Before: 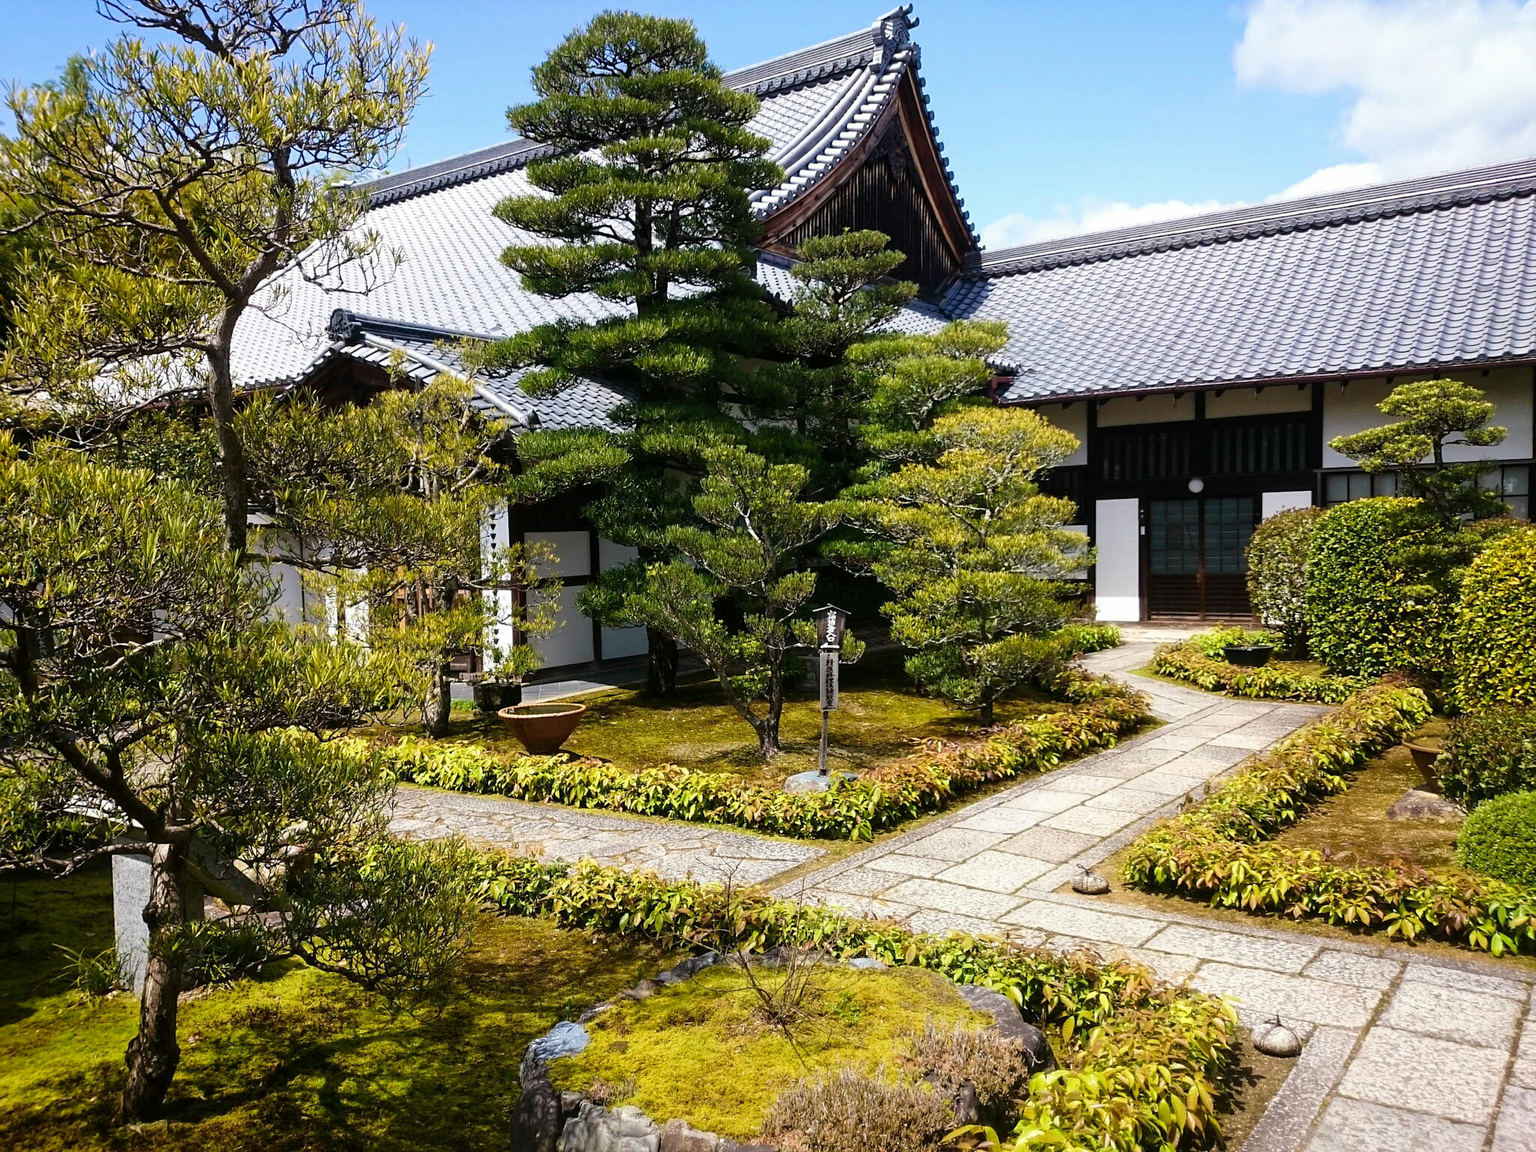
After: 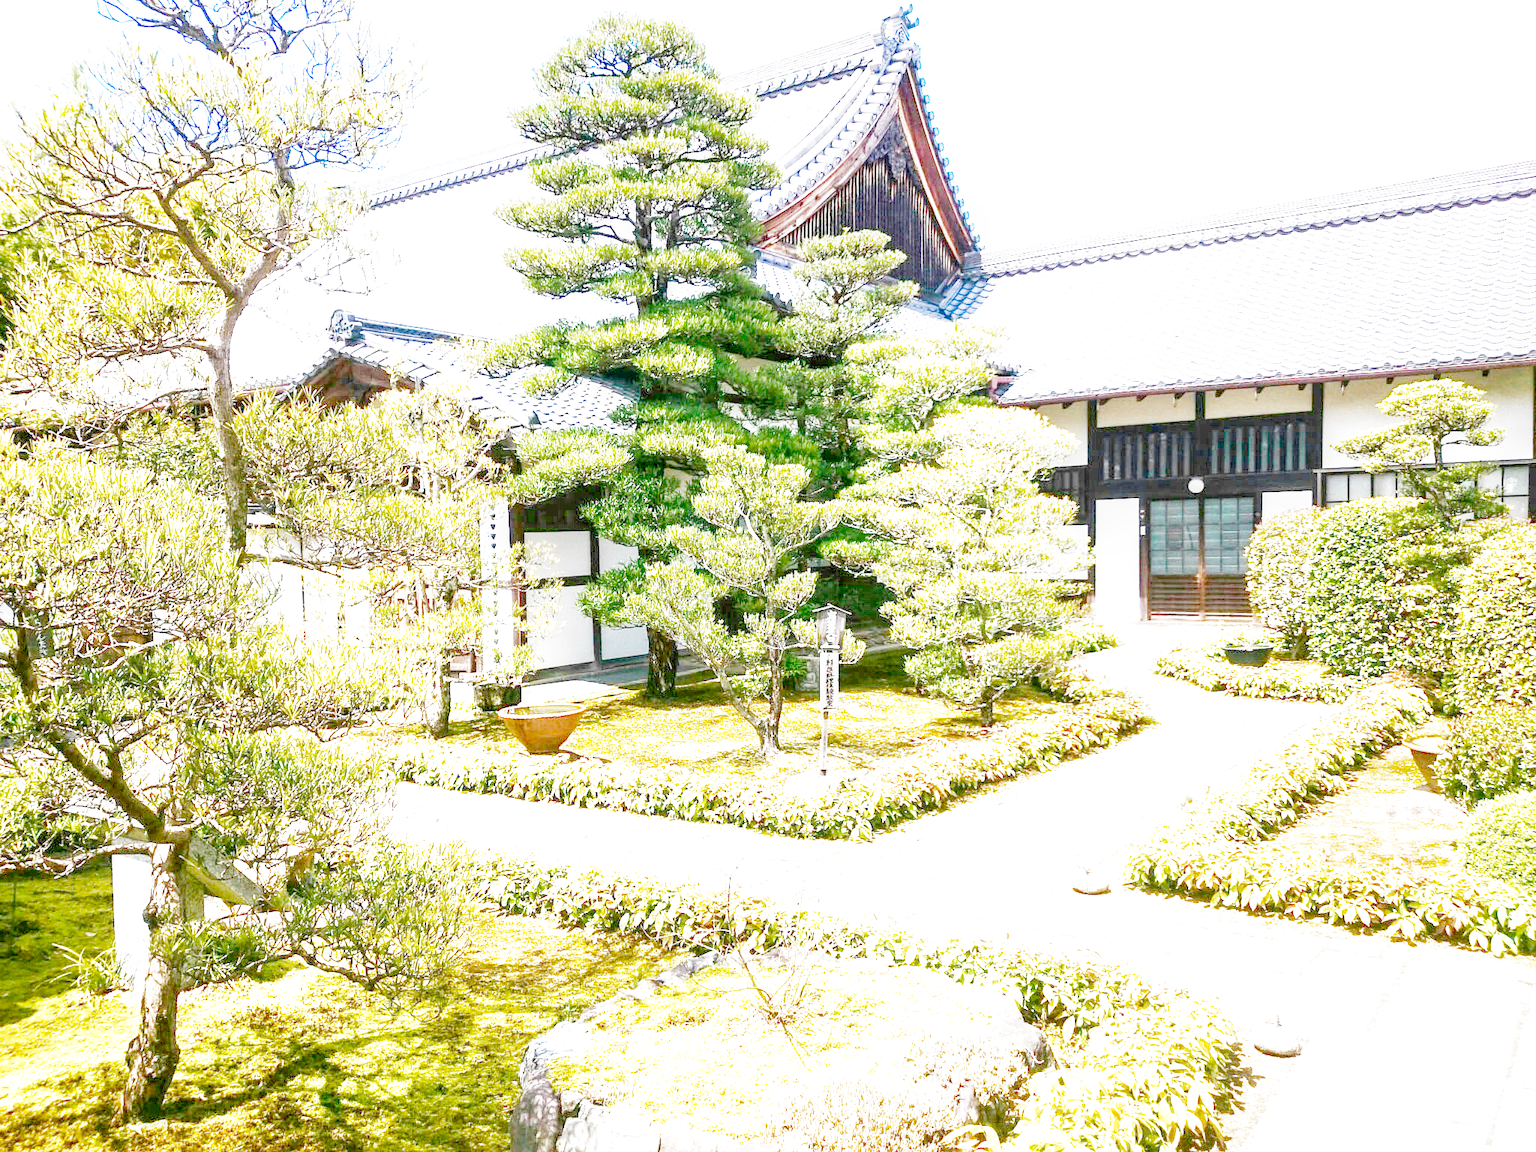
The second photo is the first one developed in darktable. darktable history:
exposure: exposure 0.6 EV, compensate highlight preservation false
color balance: output saturation 110%
local contrast: on, module defaults
filmic rgb: middle gray luminance 10%, black relative exposure -8.61 EV, white relative exposure 3.3 EV, threshold 6 EV, target black luminance 0%, hardness 5.2, latitude 44.69%, contrast 1.302, highlights saturation mix 5%, shadows ↔ highlights balance 24.64%, add noise in highlights 0, preserve chrominance no, color science v3 (2019), use custom middle-gray values true, iterations of high-quality reconstruction 0, contrast in highlights soft, enable highlight reconstruction true
